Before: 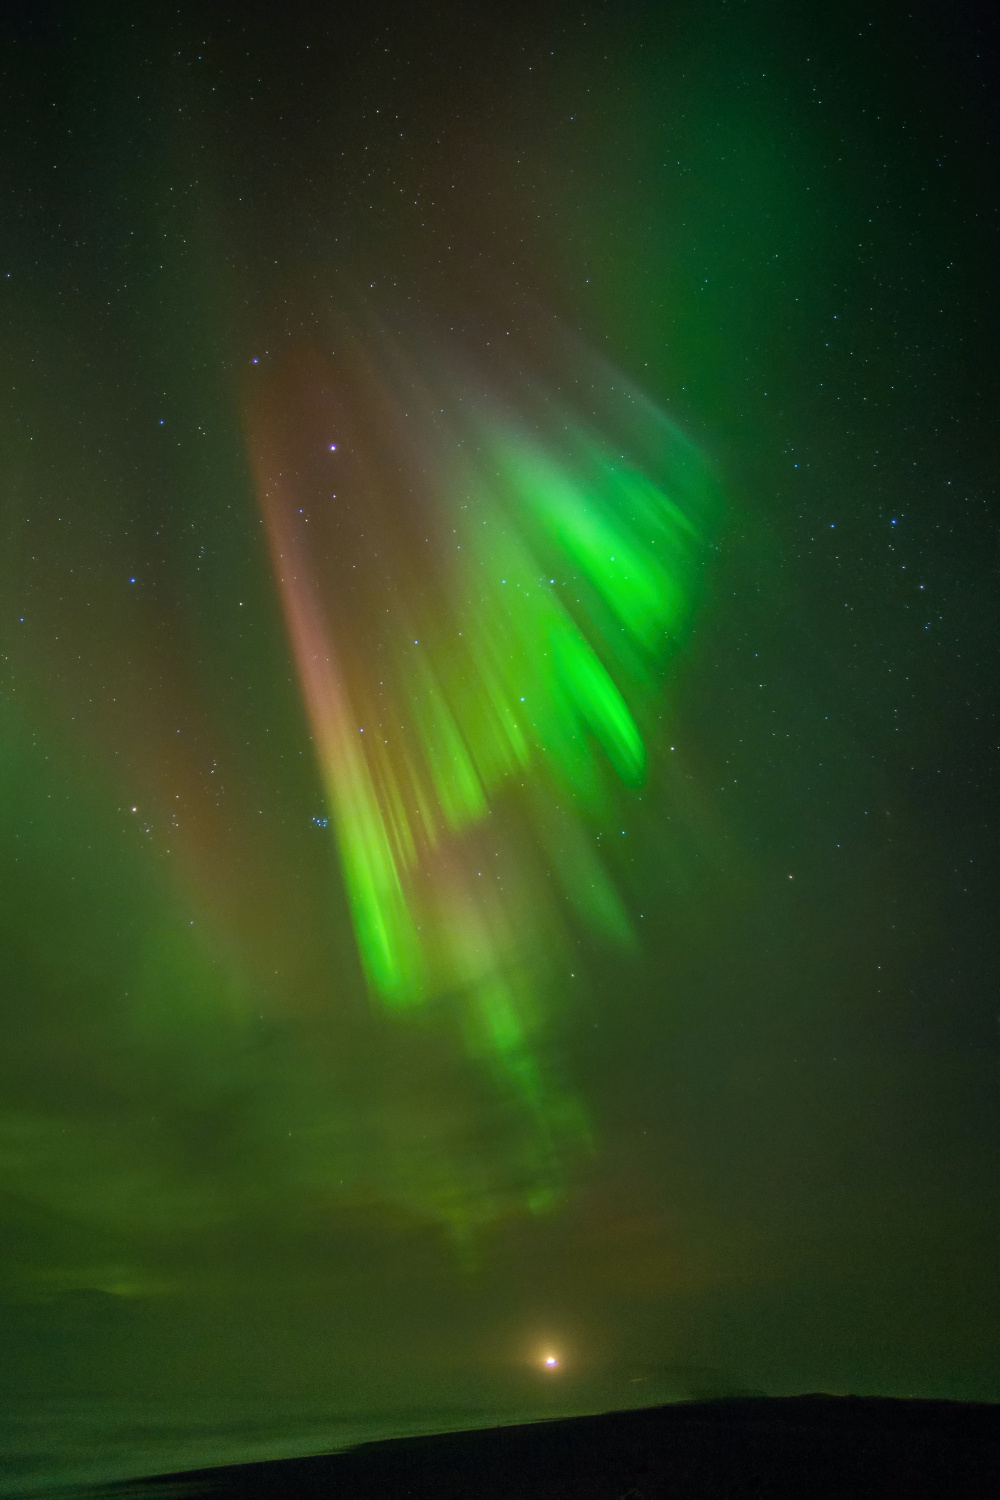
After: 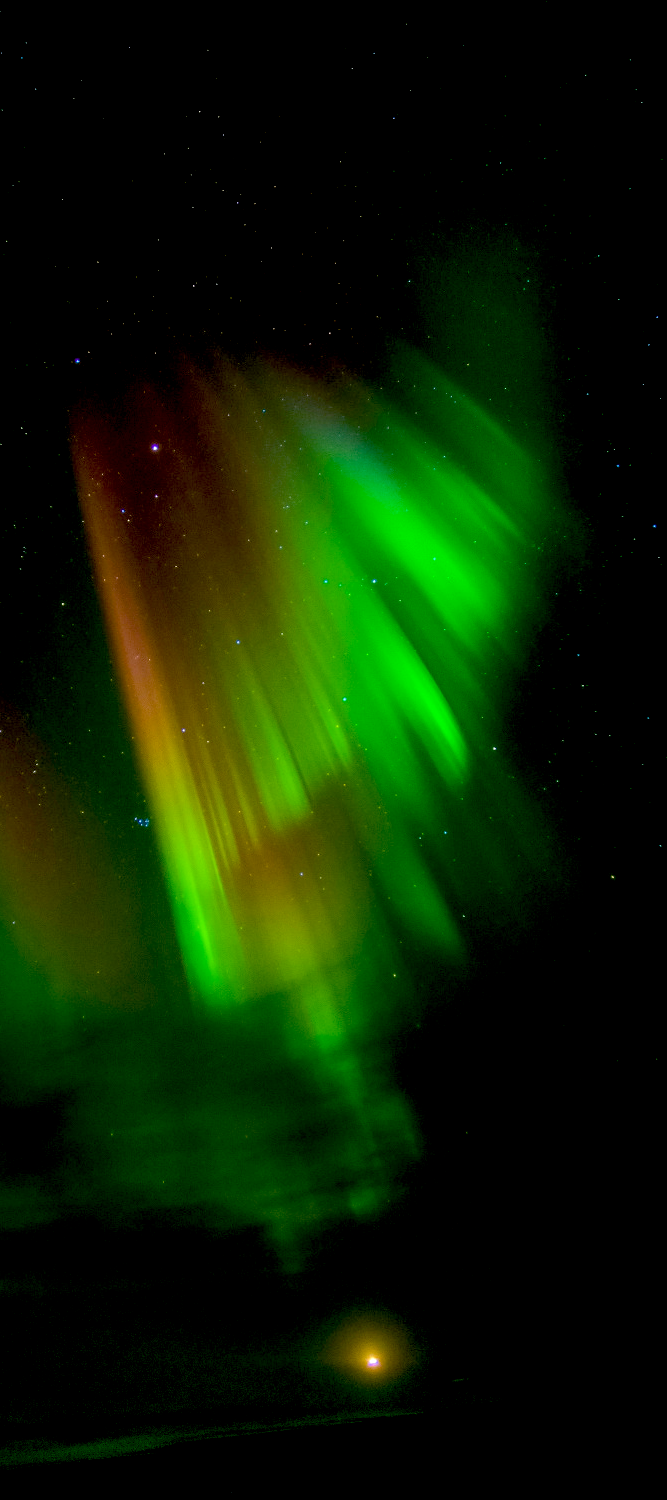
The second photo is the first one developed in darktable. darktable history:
contrast equalizer: y [[0.6 ×6], [0.55 ×6], [0 ×6], [0 ×6], [0 ×6]], mix 0.156
exposure: black level correction 0.056, exposure -0.037 EV, compensate highlight preservation false
crop and rotate: left 17.824%, right 15.425%
color balance rgb: shadows lift › chroma 4.2%, shadows lift › hue 252.14°, linear chroma grading › global chroma -1.225%, perceptual saturation grading › global saturation 25.348%, global vibrance 15.192%
